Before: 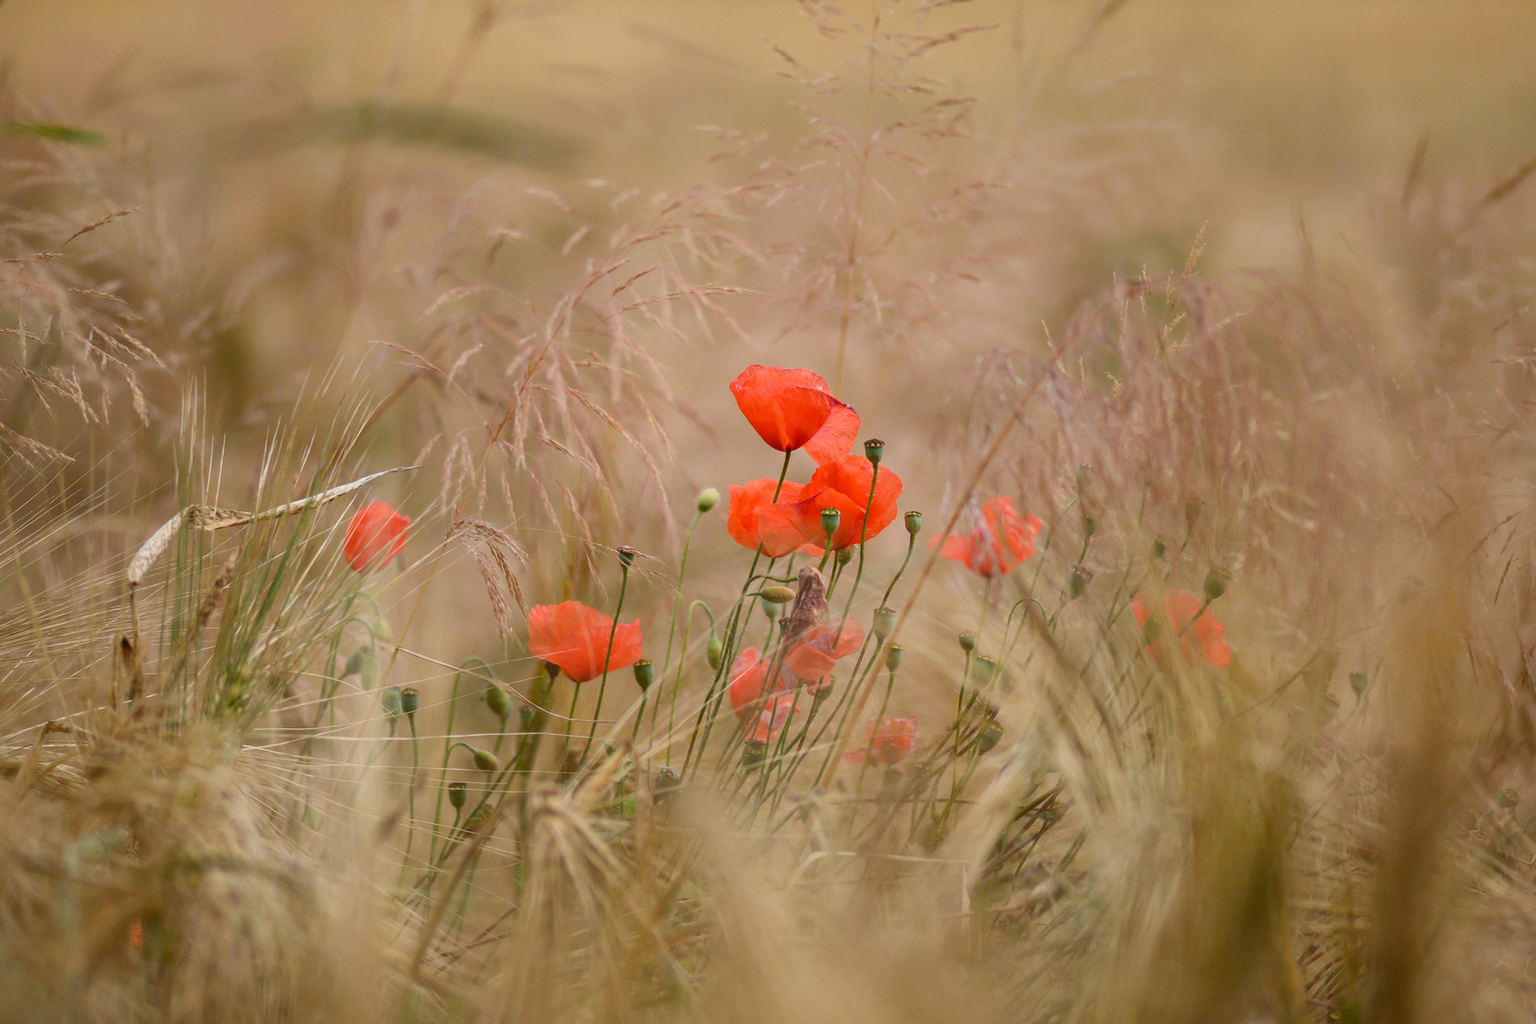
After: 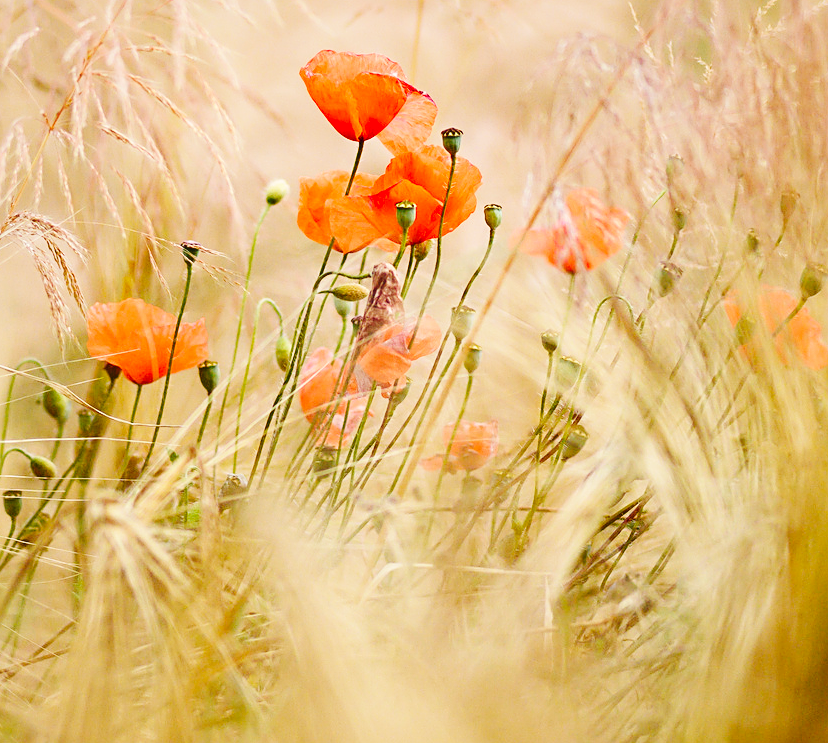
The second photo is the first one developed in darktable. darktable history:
shadows and highlights: shadows 62.62, white point adjustment 0.499, highlights -34.09, compress 84.25%
base curve: curves: ch0 [(0, 0) (0, 0) (0.002, 0.001) (0.008, 0.003) (0.019, 0.011) (0.037, 0.037) (0.064, 0.11) (0.102, 0.232) (0.152, 0.379) (0.216, 0.524) (0.296, 0.665) (0.394, 0.789) (0.512, 0.881) (0.651, 0.945) (0.813, 0.986) (1, 1)], preserve colors none
crop and rotate: left 29.041%, top 31.129%, right 19.819%
sharpen: on, module defaults
